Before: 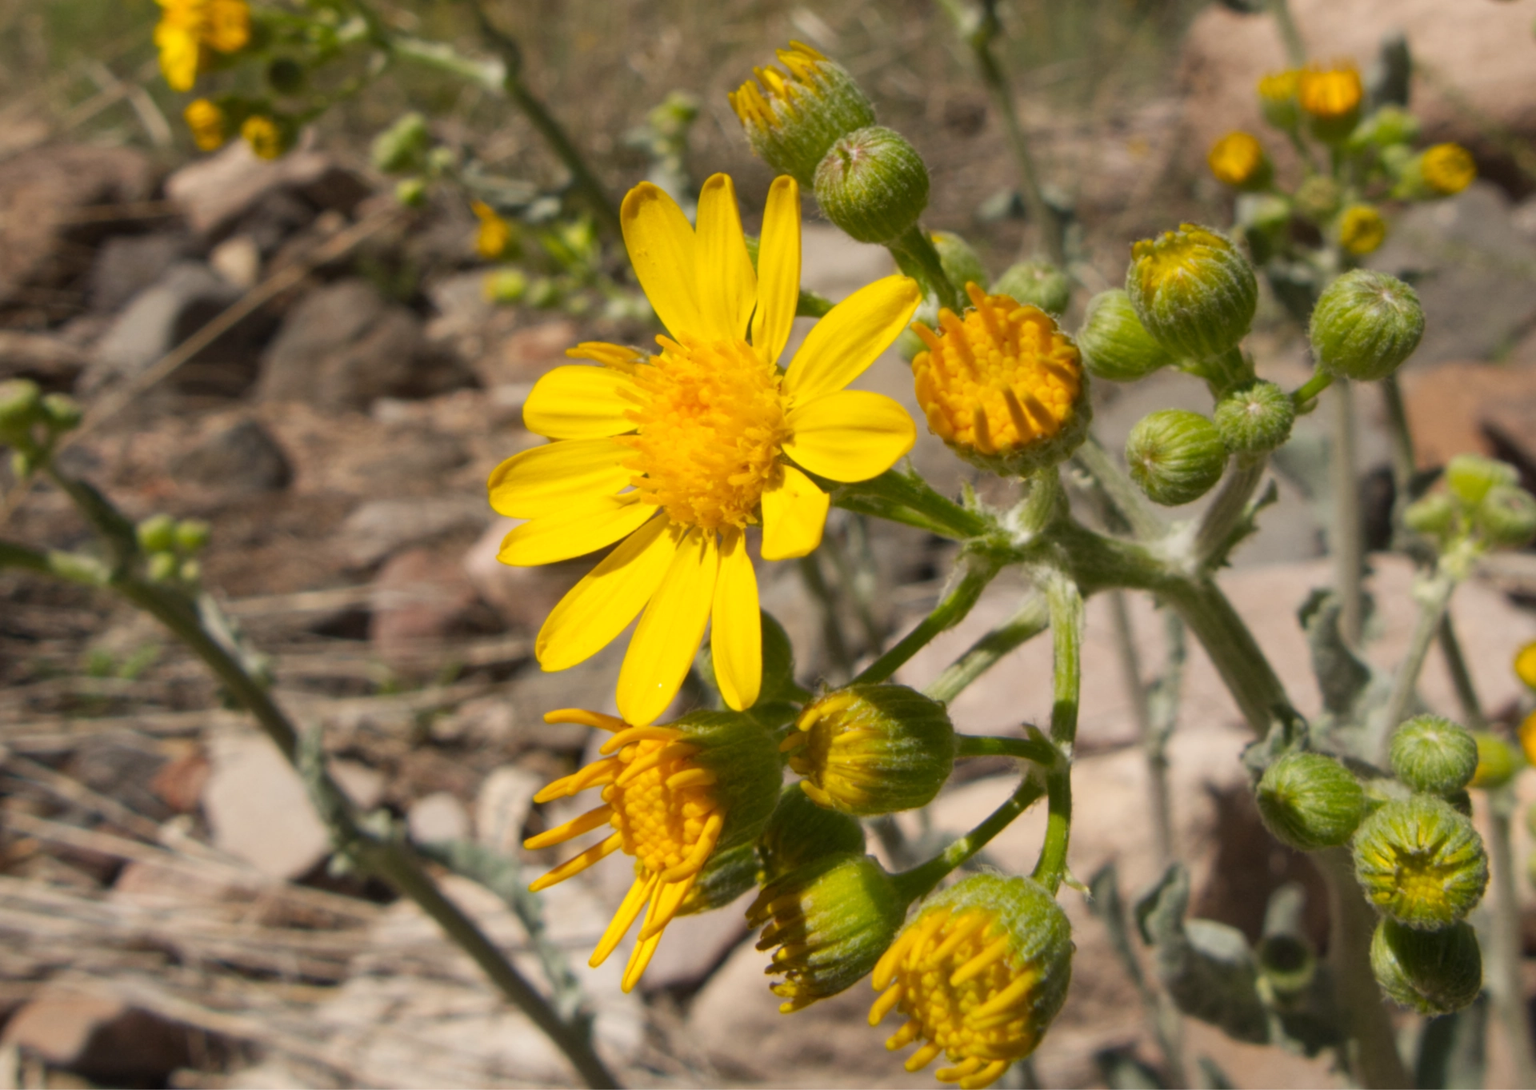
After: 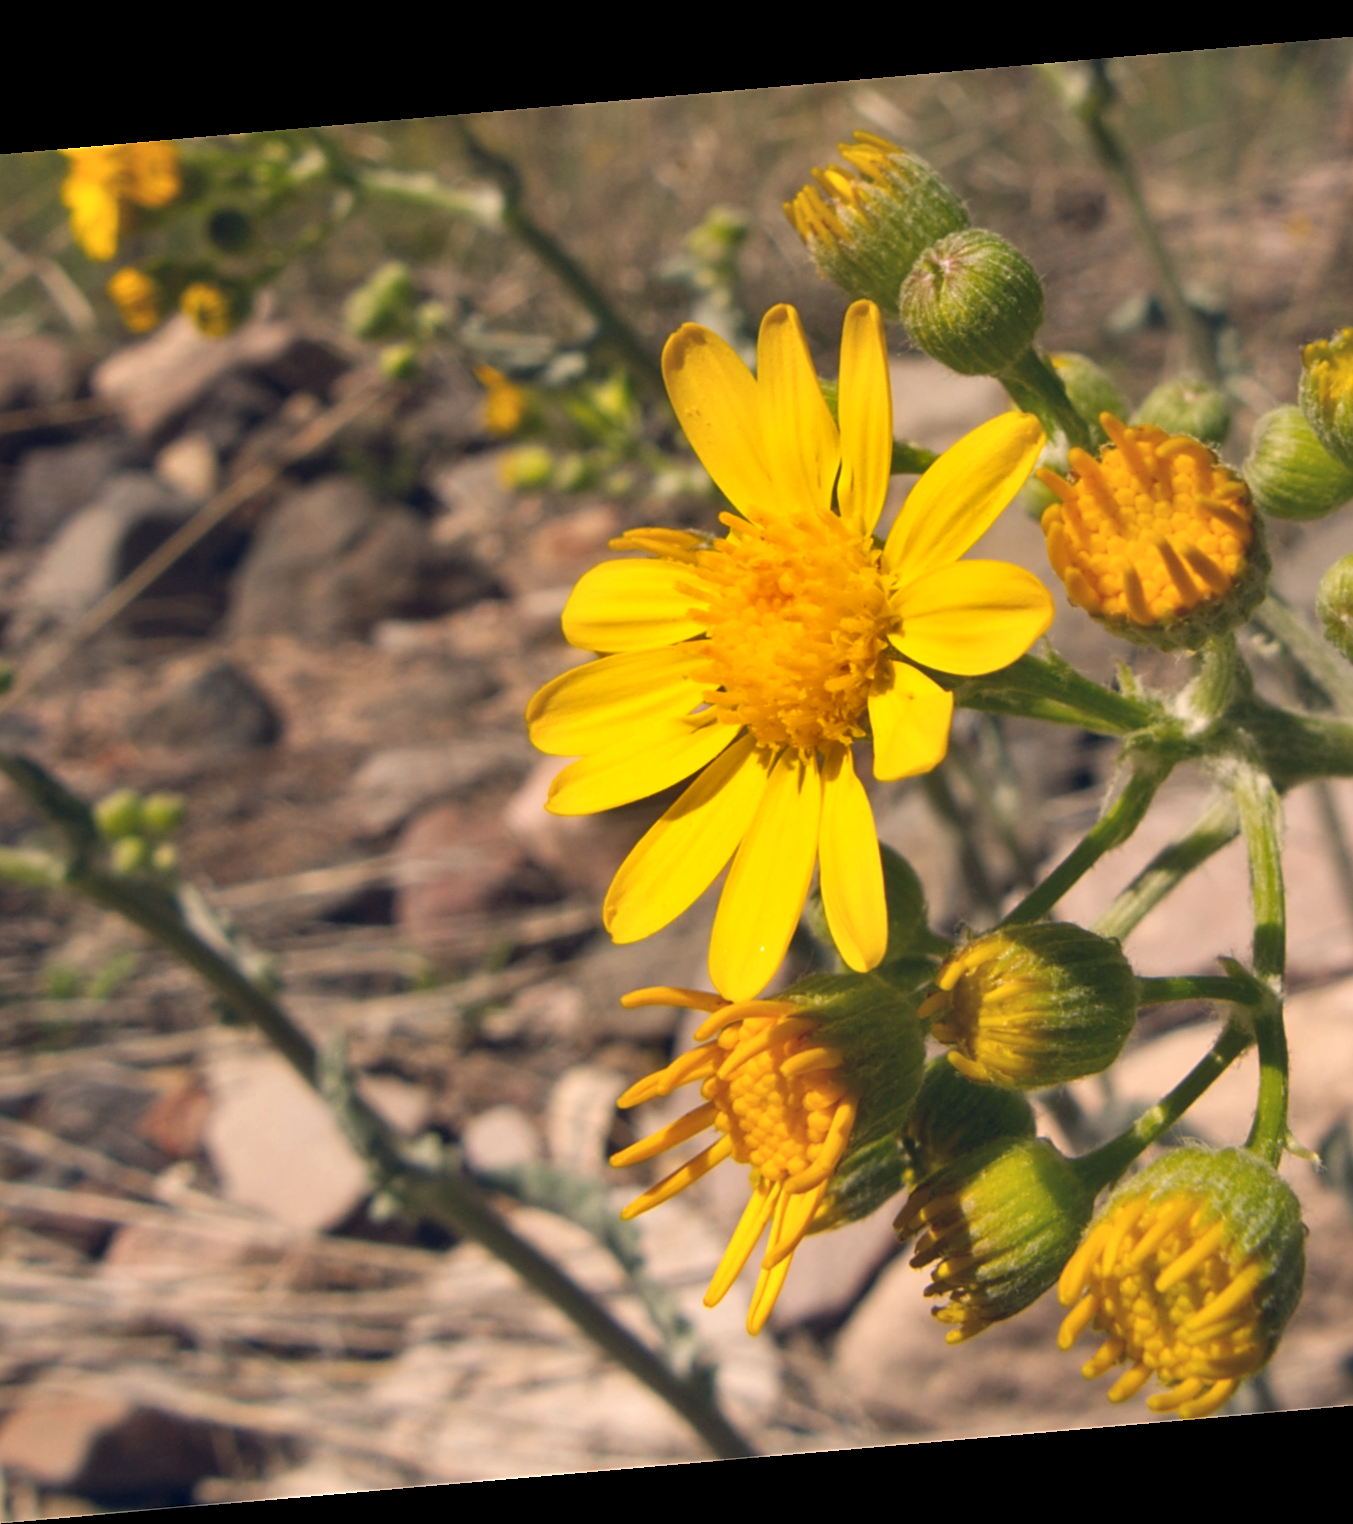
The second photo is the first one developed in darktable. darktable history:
exposure: exposure 0.128 EV, compensate highlight preservation false
crop and rotate: left 6.617%, right 26.717%
color balance rgb: shadows lift › hue 87.51°, highlights gain › chroma 3.21%, highlights gain › hue 55.1°, global offset › chroma 0.15%, global offset › hue 253.66°, linear chroma grading › global chroma 0.5%
sharpen: on, module defaults
rotate and perspective: rotation -4.98°, automatic cropping off
shadows and highlights: shadows 12, white point adjustment 1.2, soften with gaussian
